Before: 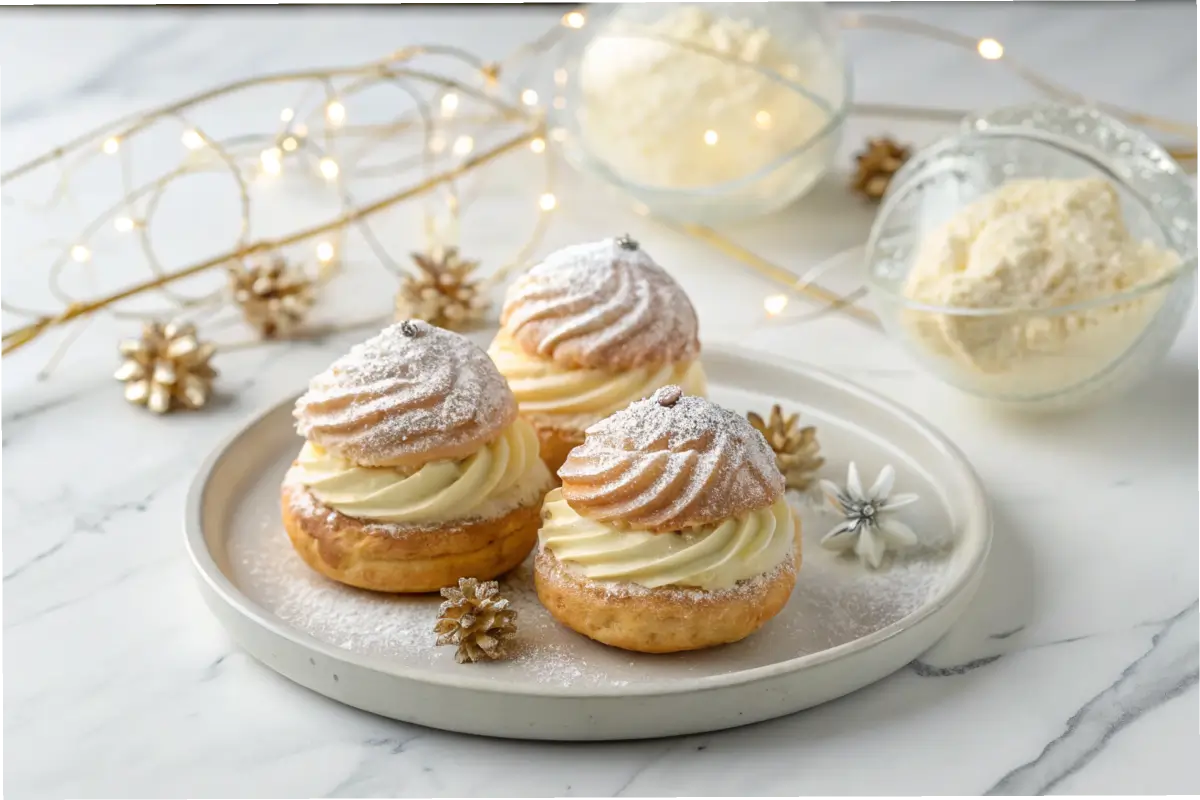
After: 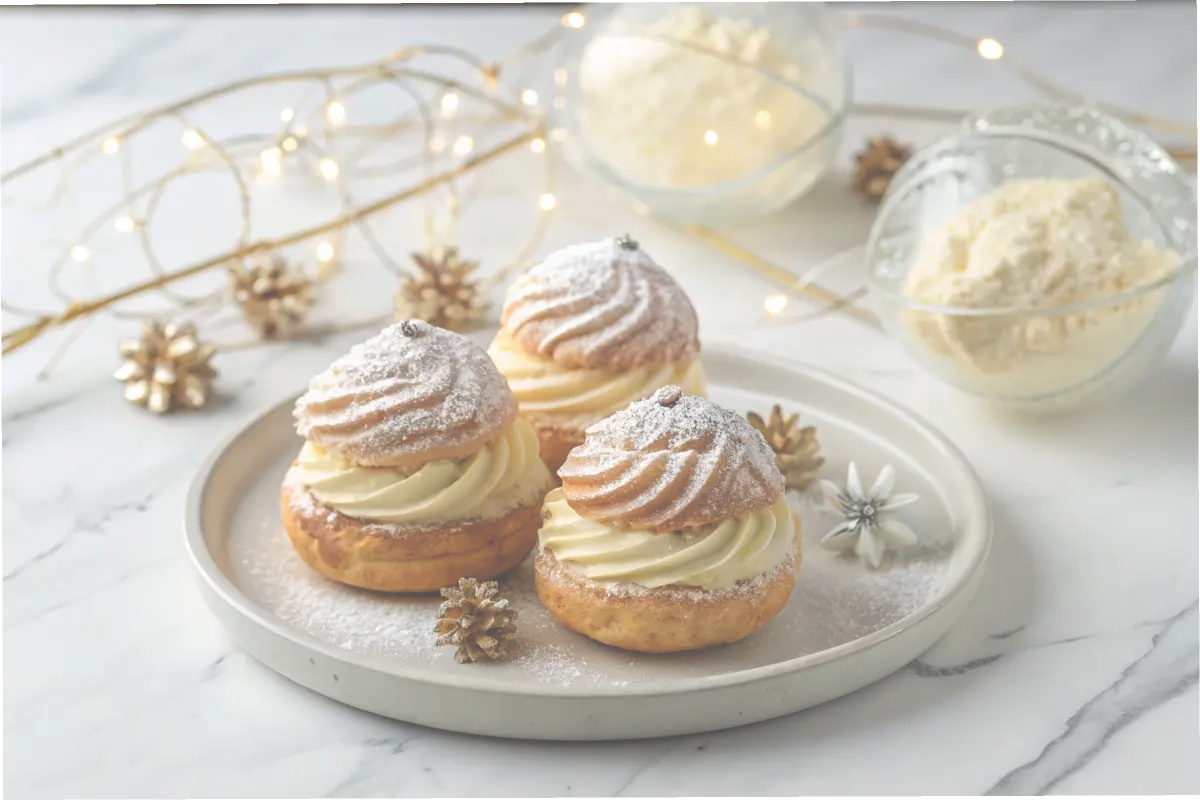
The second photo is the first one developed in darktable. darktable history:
exposure: black level correction -0.086, compensate exposure bias true, compensate highlight preservation false
